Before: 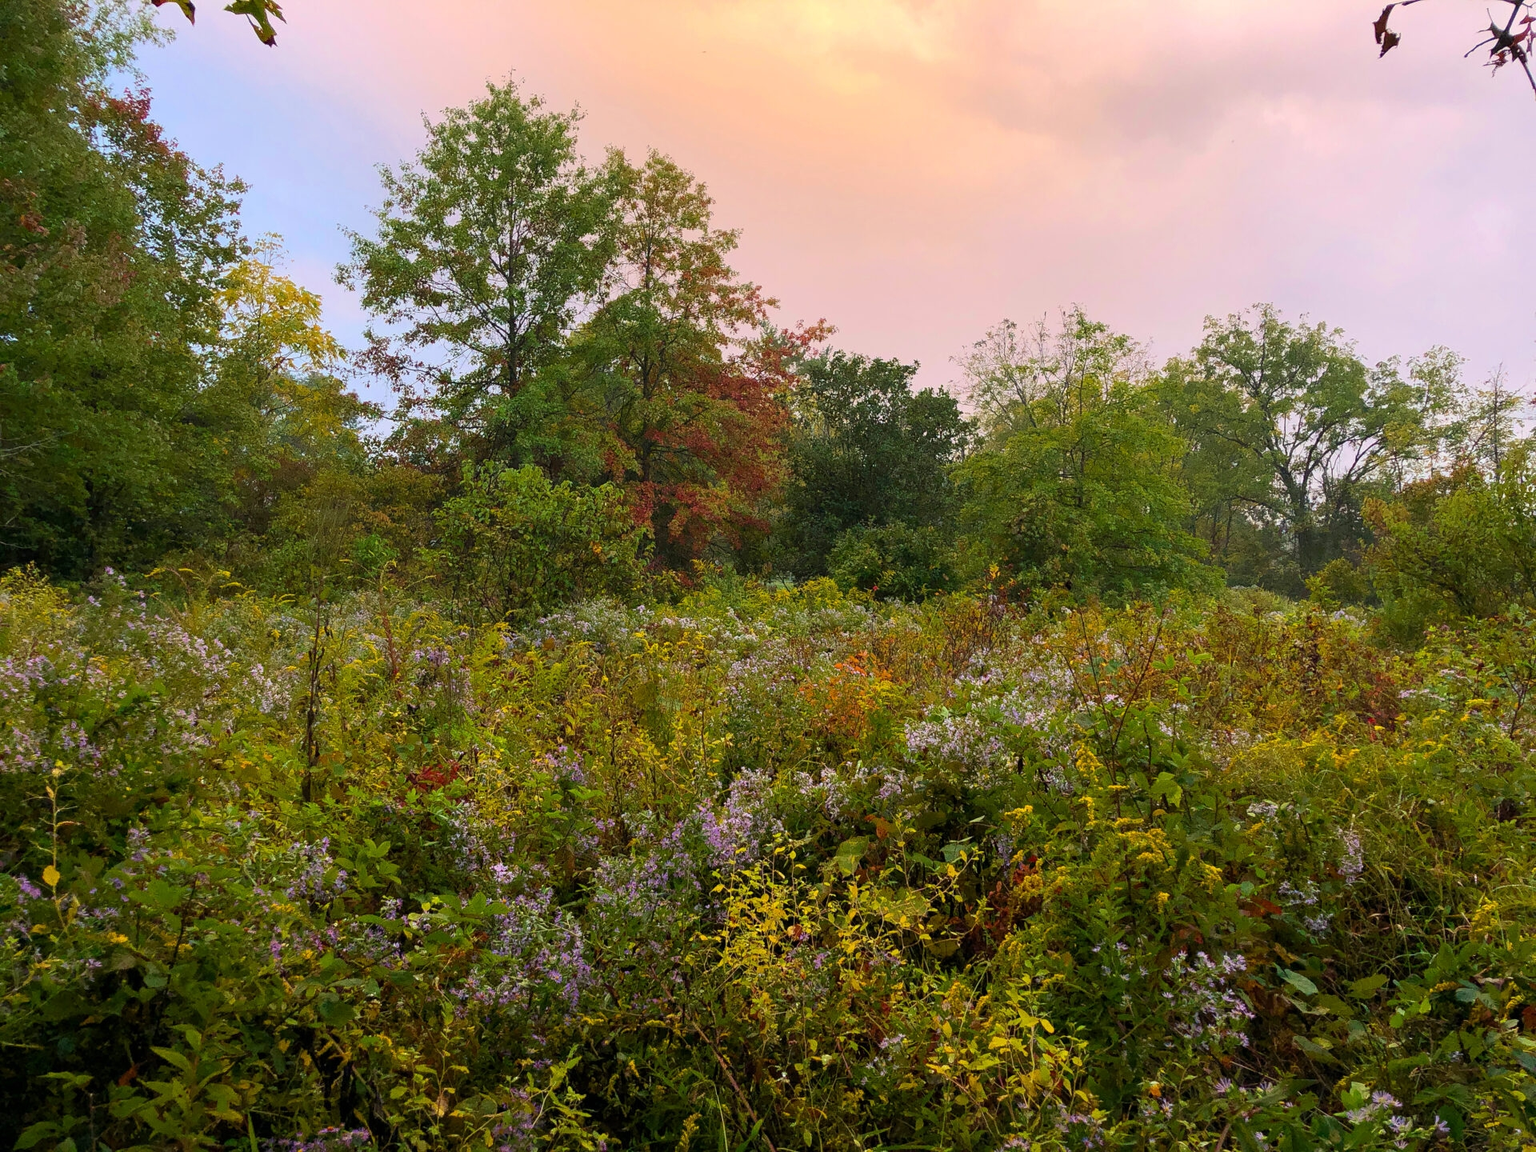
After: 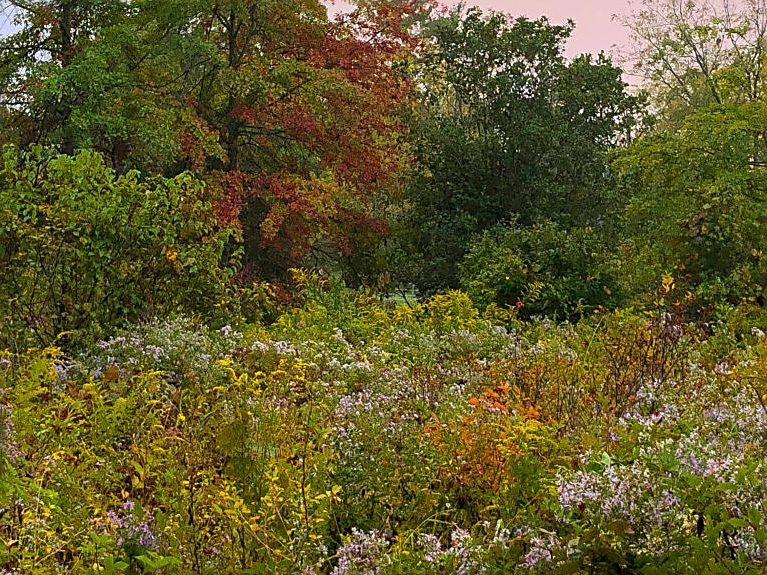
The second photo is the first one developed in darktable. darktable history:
crop: left 30%, top 30%, right 30%, bottom 30%
sharpen: radius 1.967
